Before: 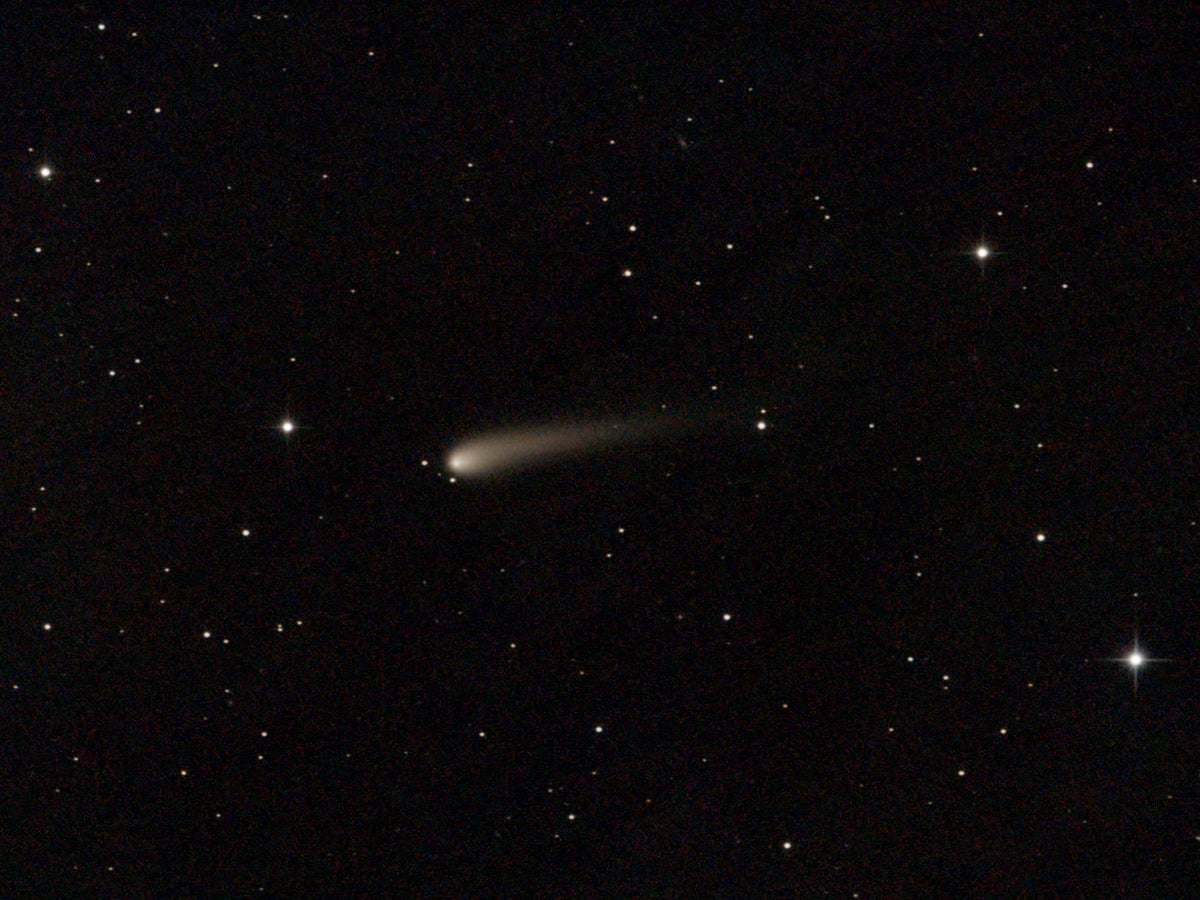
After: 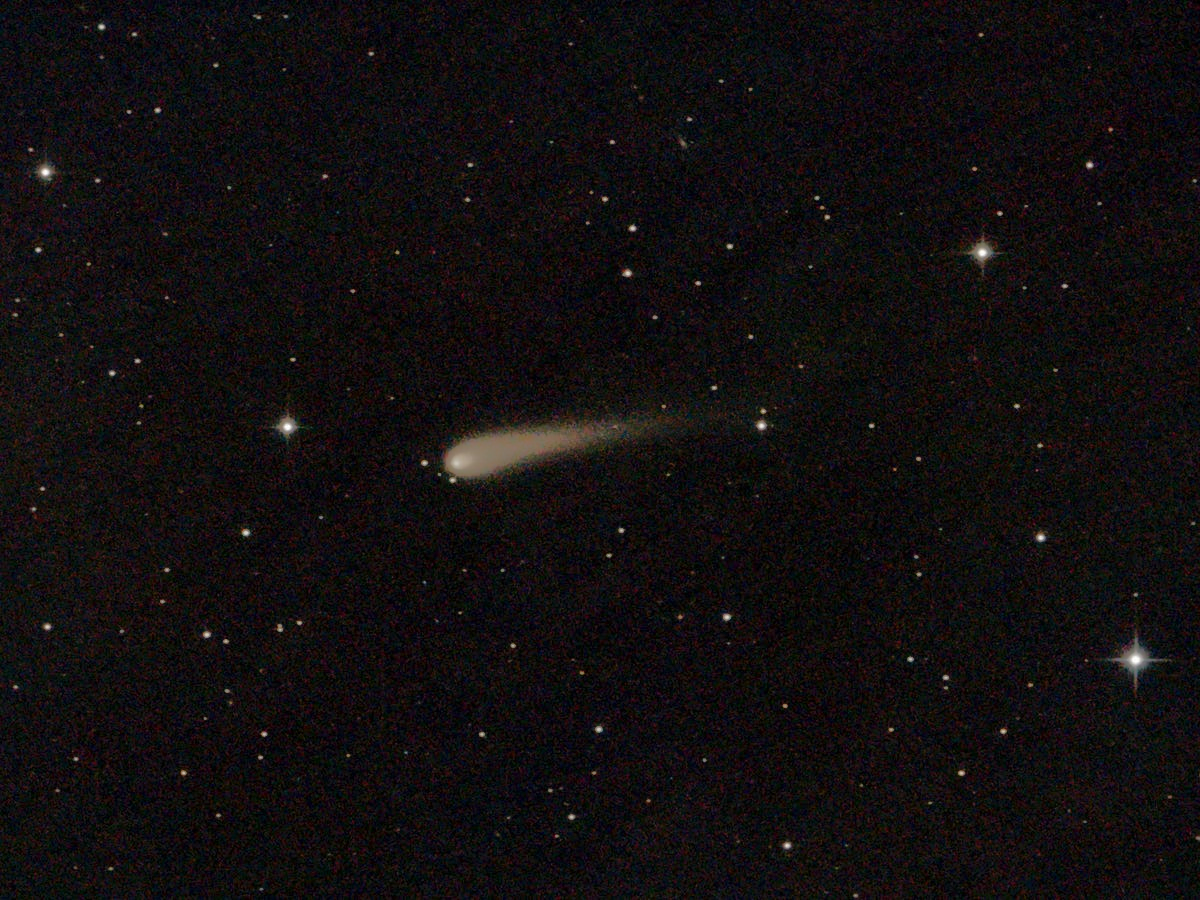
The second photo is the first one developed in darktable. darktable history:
shadows and highlights: highlights color adjustment 0.28%
